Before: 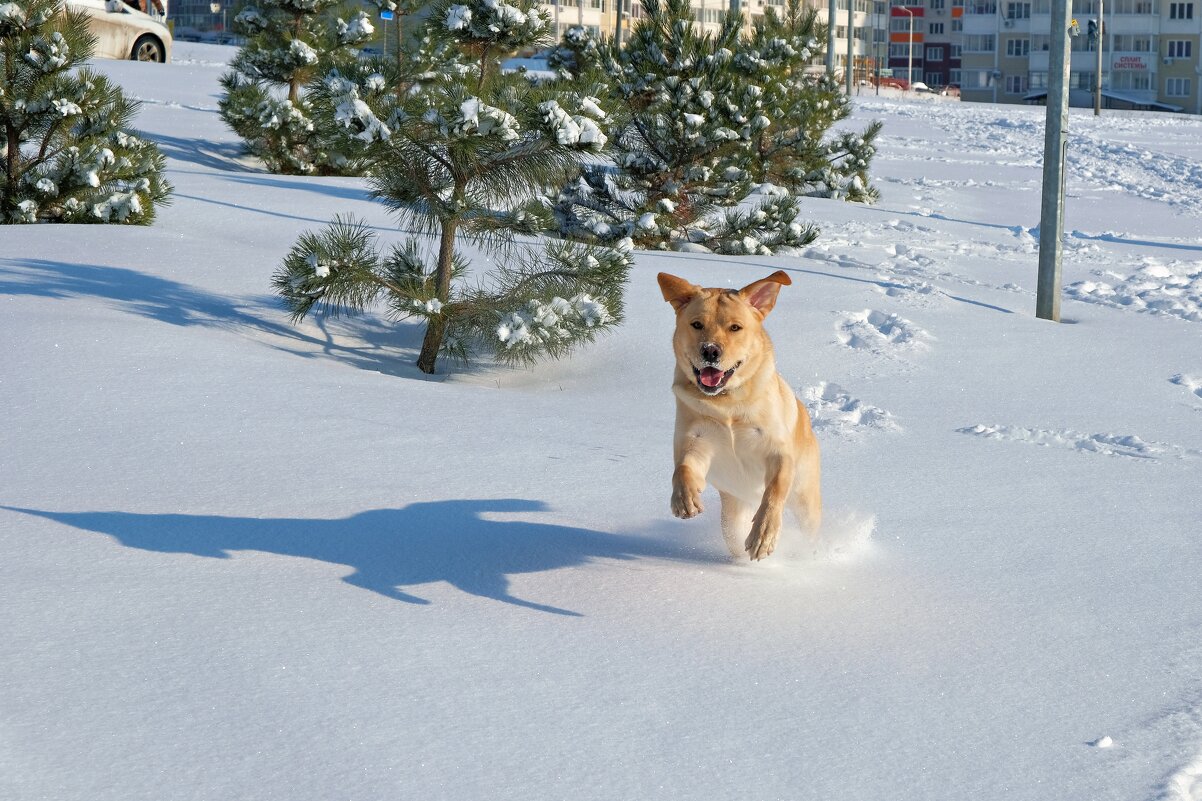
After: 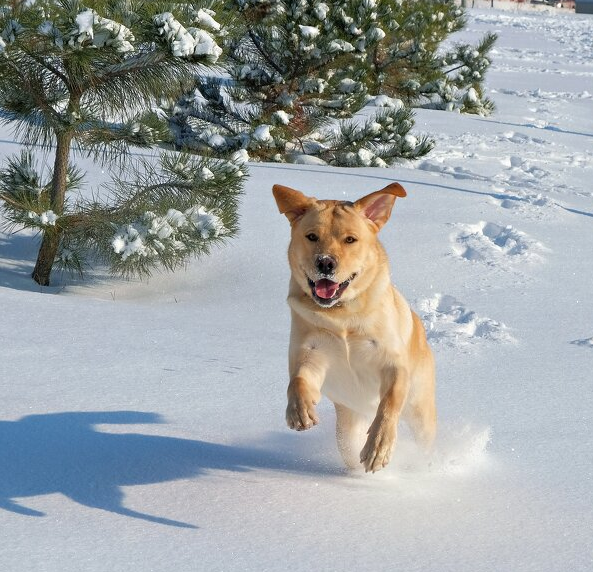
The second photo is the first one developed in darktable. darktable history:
crop: left 32.106%, top 10.987%, right 18.551%, bottom 17.597%
